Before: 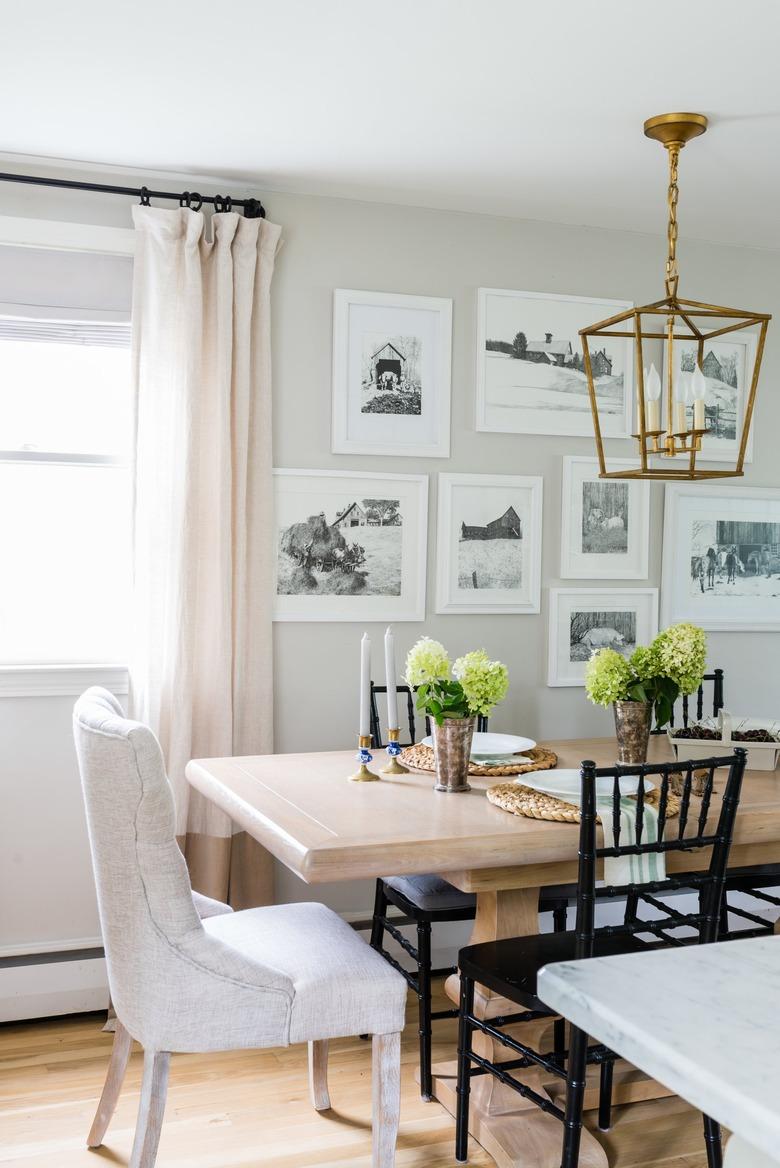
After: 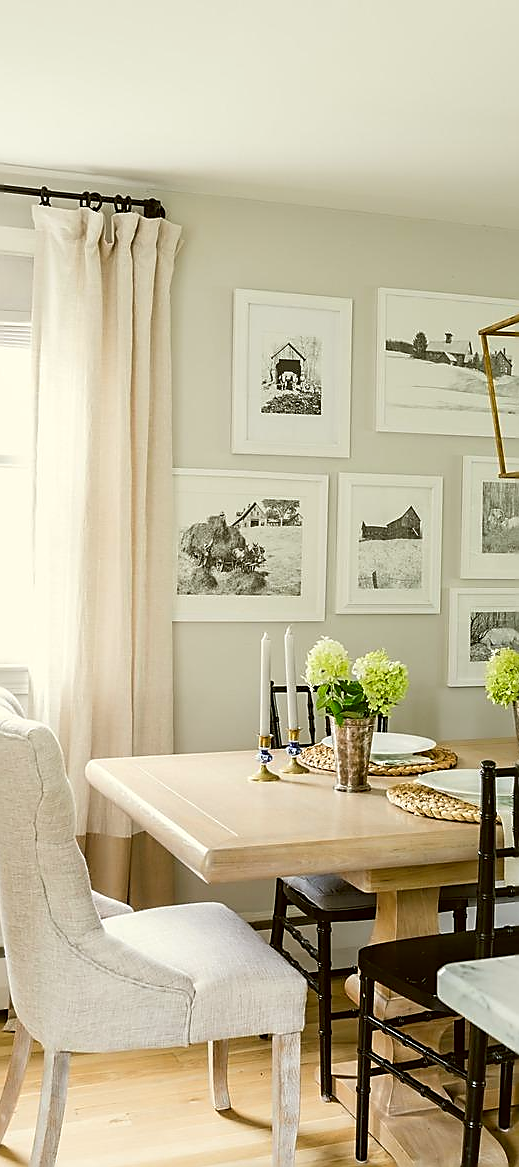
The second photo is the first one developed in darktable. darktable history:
crop and rotate: left 12.894%, right 20.447%
color correction: highlights a* -1.38, highlights b* 9.97, shadows a* 0.486, shadows b* 19.35
sharpen: radius 1.393, amount 1.254, threshold 0.832
